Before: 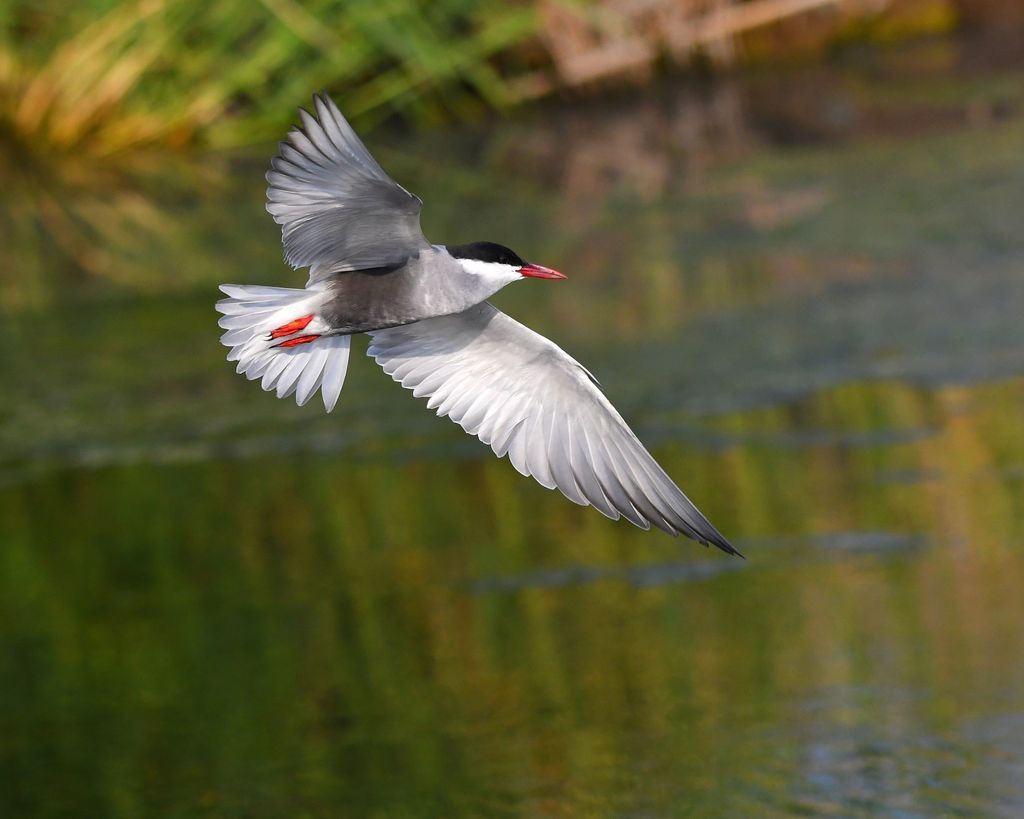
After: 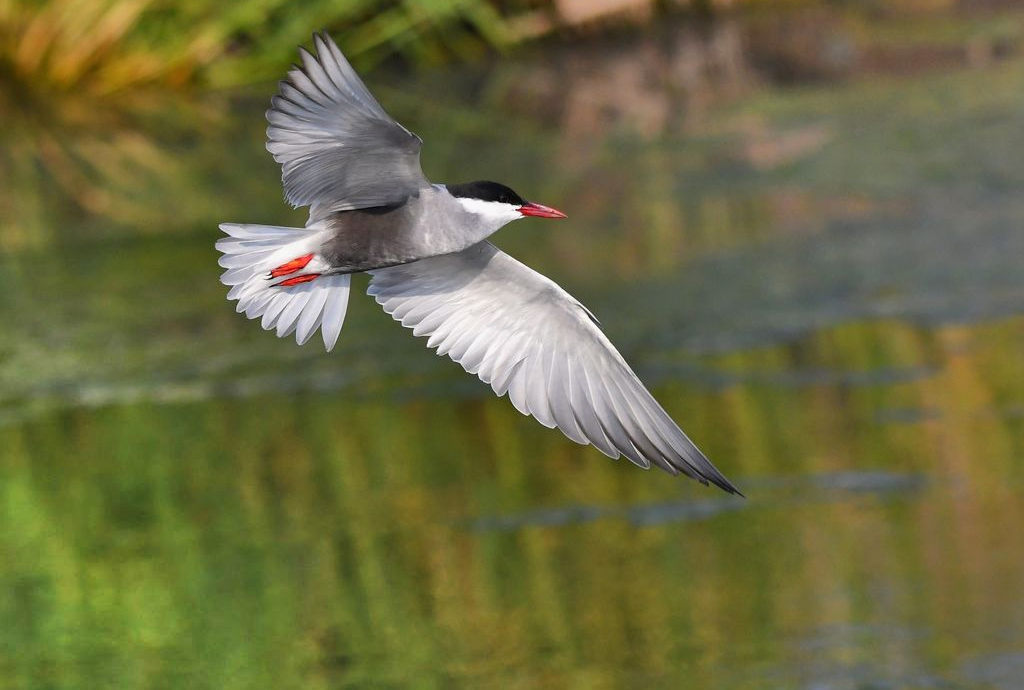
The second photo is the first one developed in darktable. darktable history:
crop: top 7.56%, bottom 8.181%
shadows and highlights: radius 123.98, shadows 99.72, white point adjustment -3.02, highlights -98.59, soften with gaussian
tone equalizer: on, module defaults
